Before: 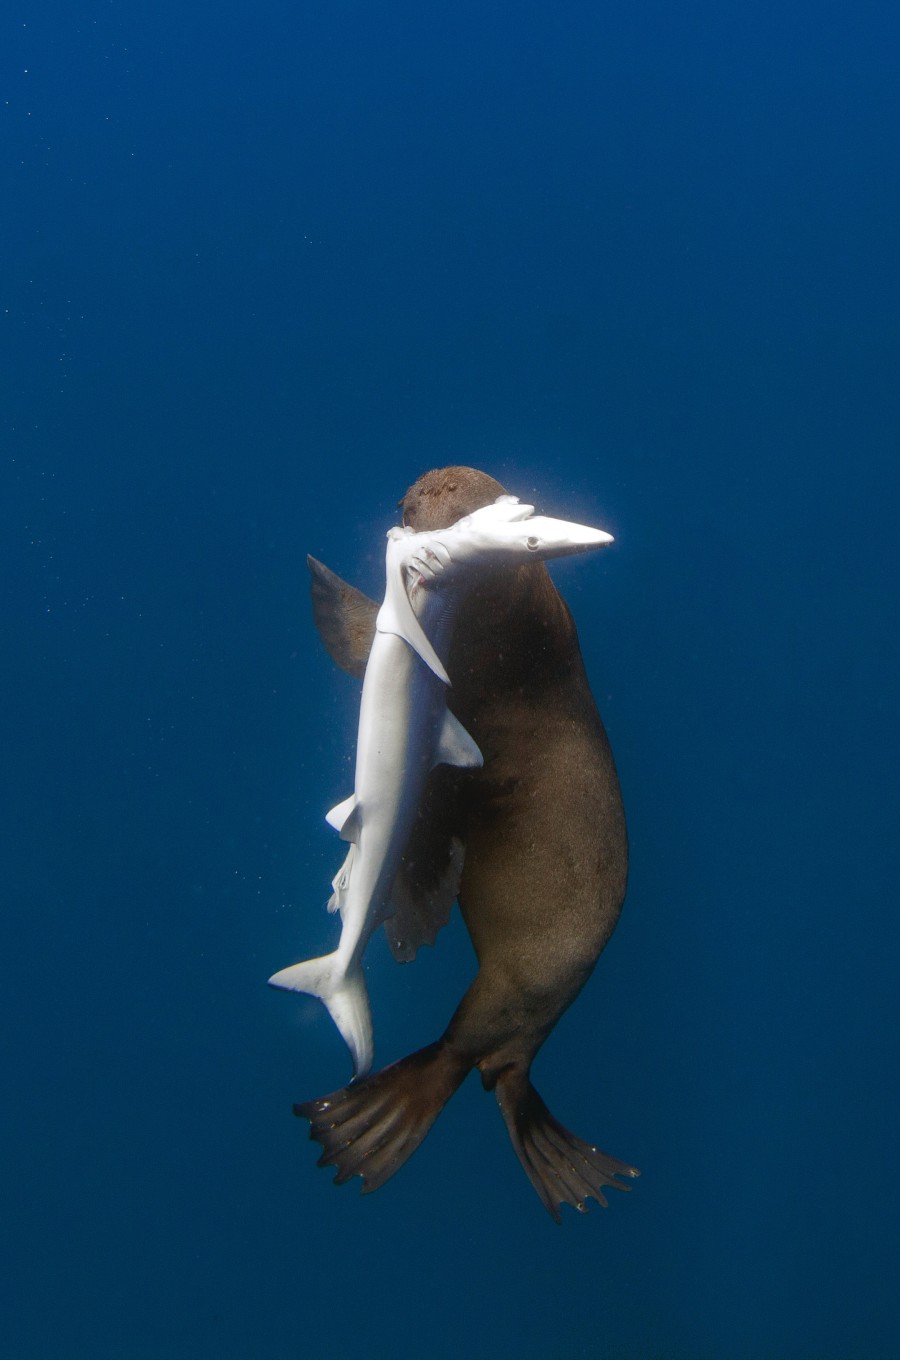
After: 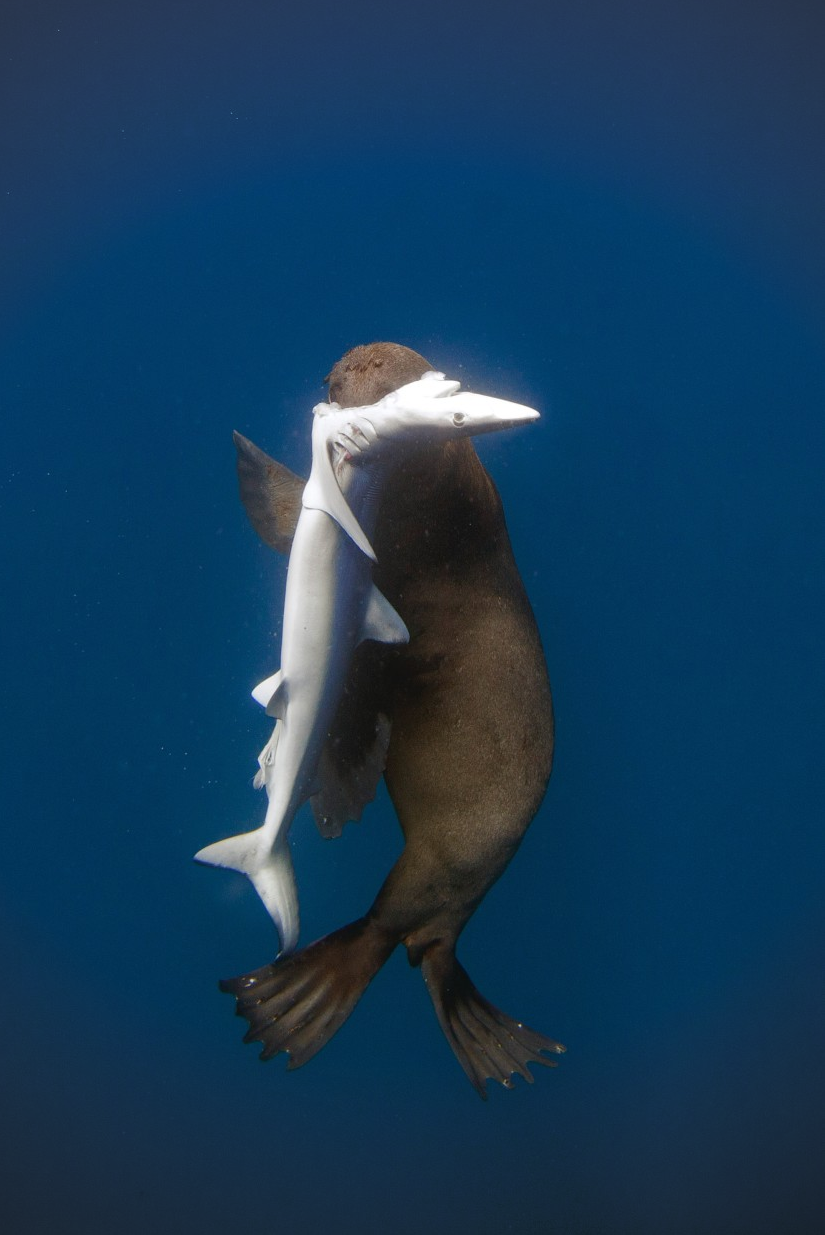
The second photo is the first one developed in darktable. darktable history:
vignetting: width/height ratio 1.093, unbound false
crop and rotate: left 8.249%, top 9.18%
